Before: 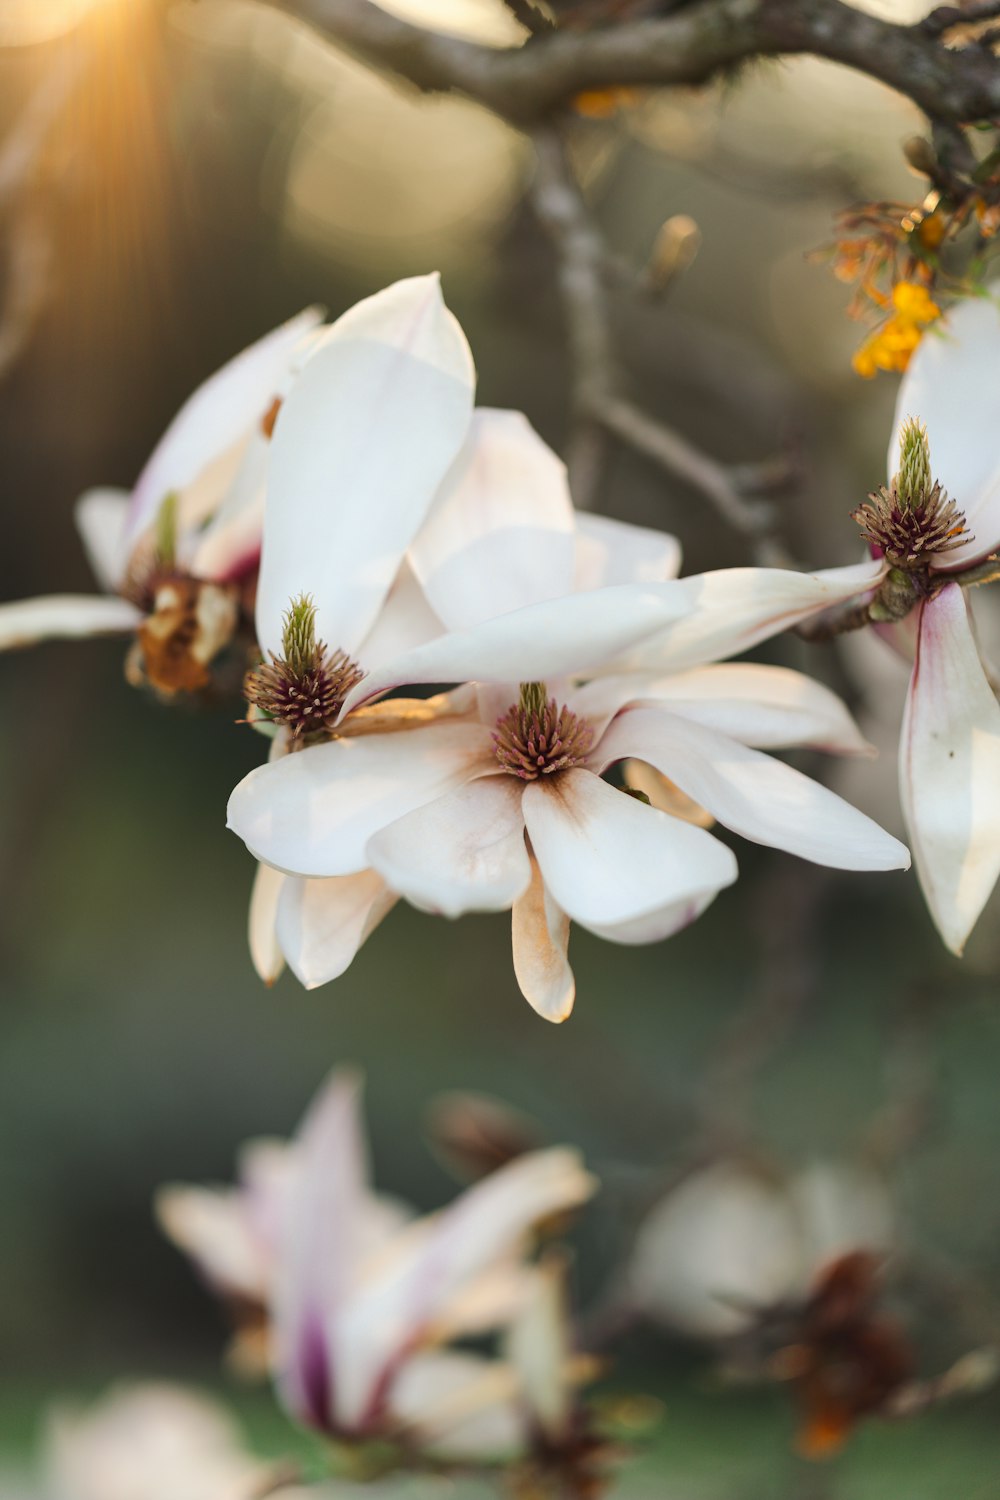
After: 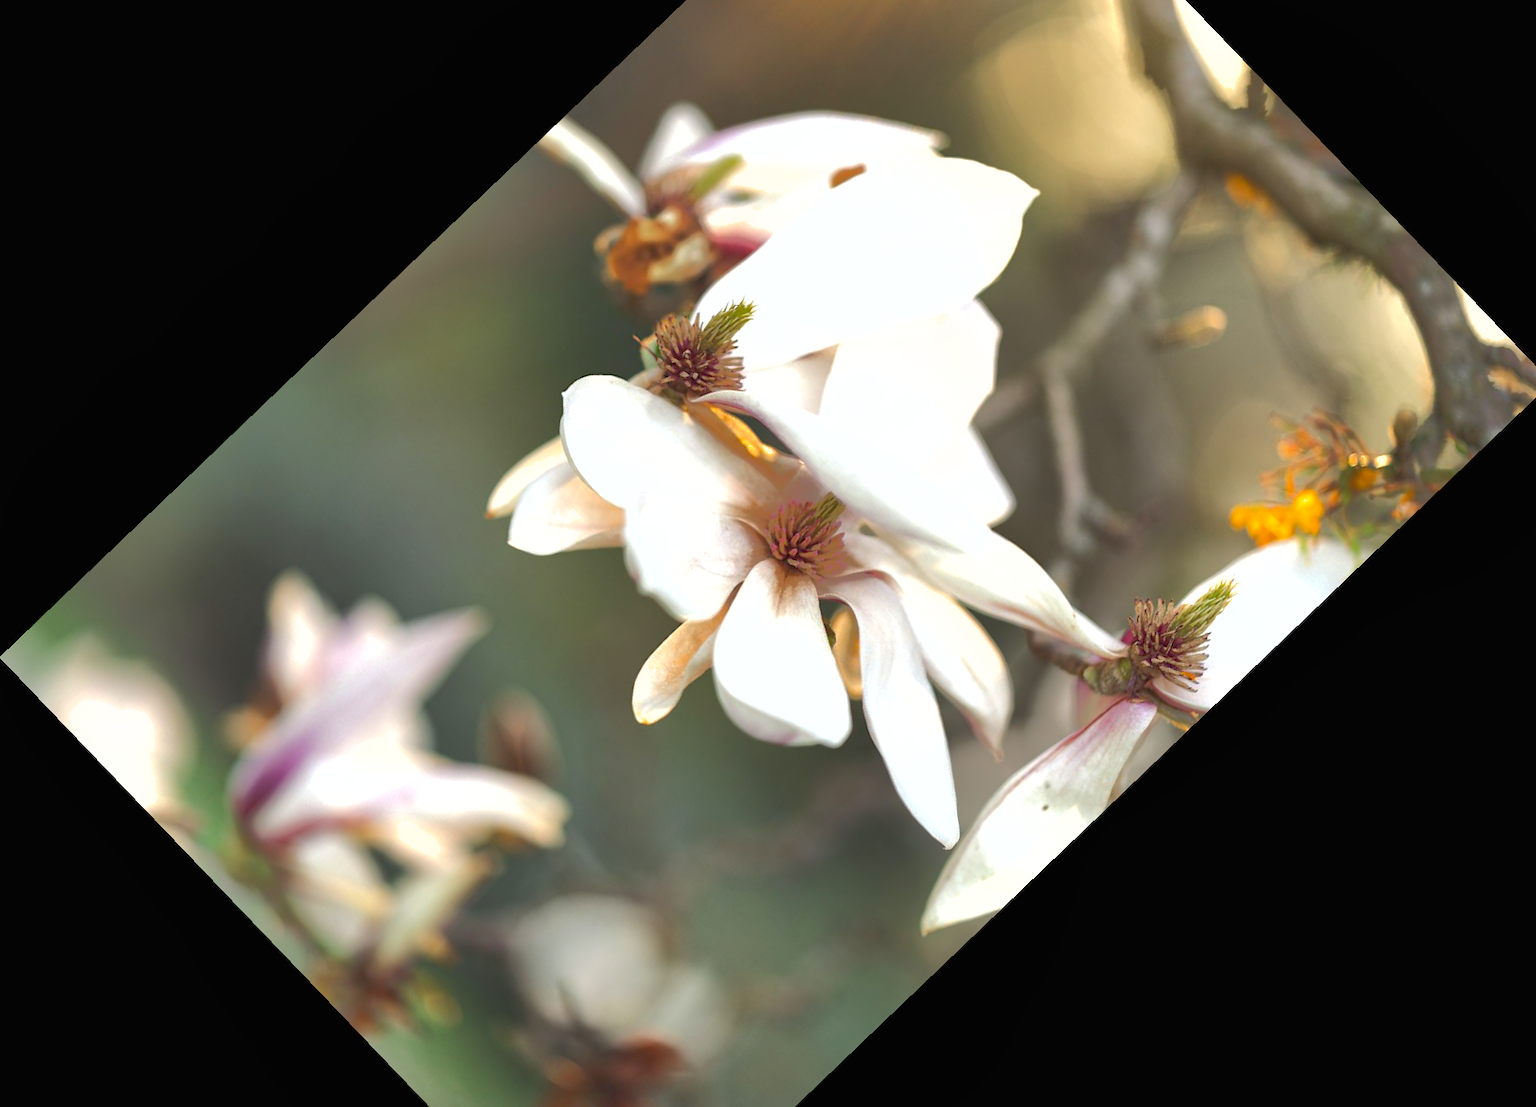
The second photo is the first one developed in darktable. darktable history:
crop and rotate: angle -46.26°, top 16.234%, right 0.912%, bottom 11.704%
exposure: black level correction 0, exposure 0.7 EV, compensate exposure bias true, compensate highlight preservation false
shadows and highlights: shadows 60, highlights -60
